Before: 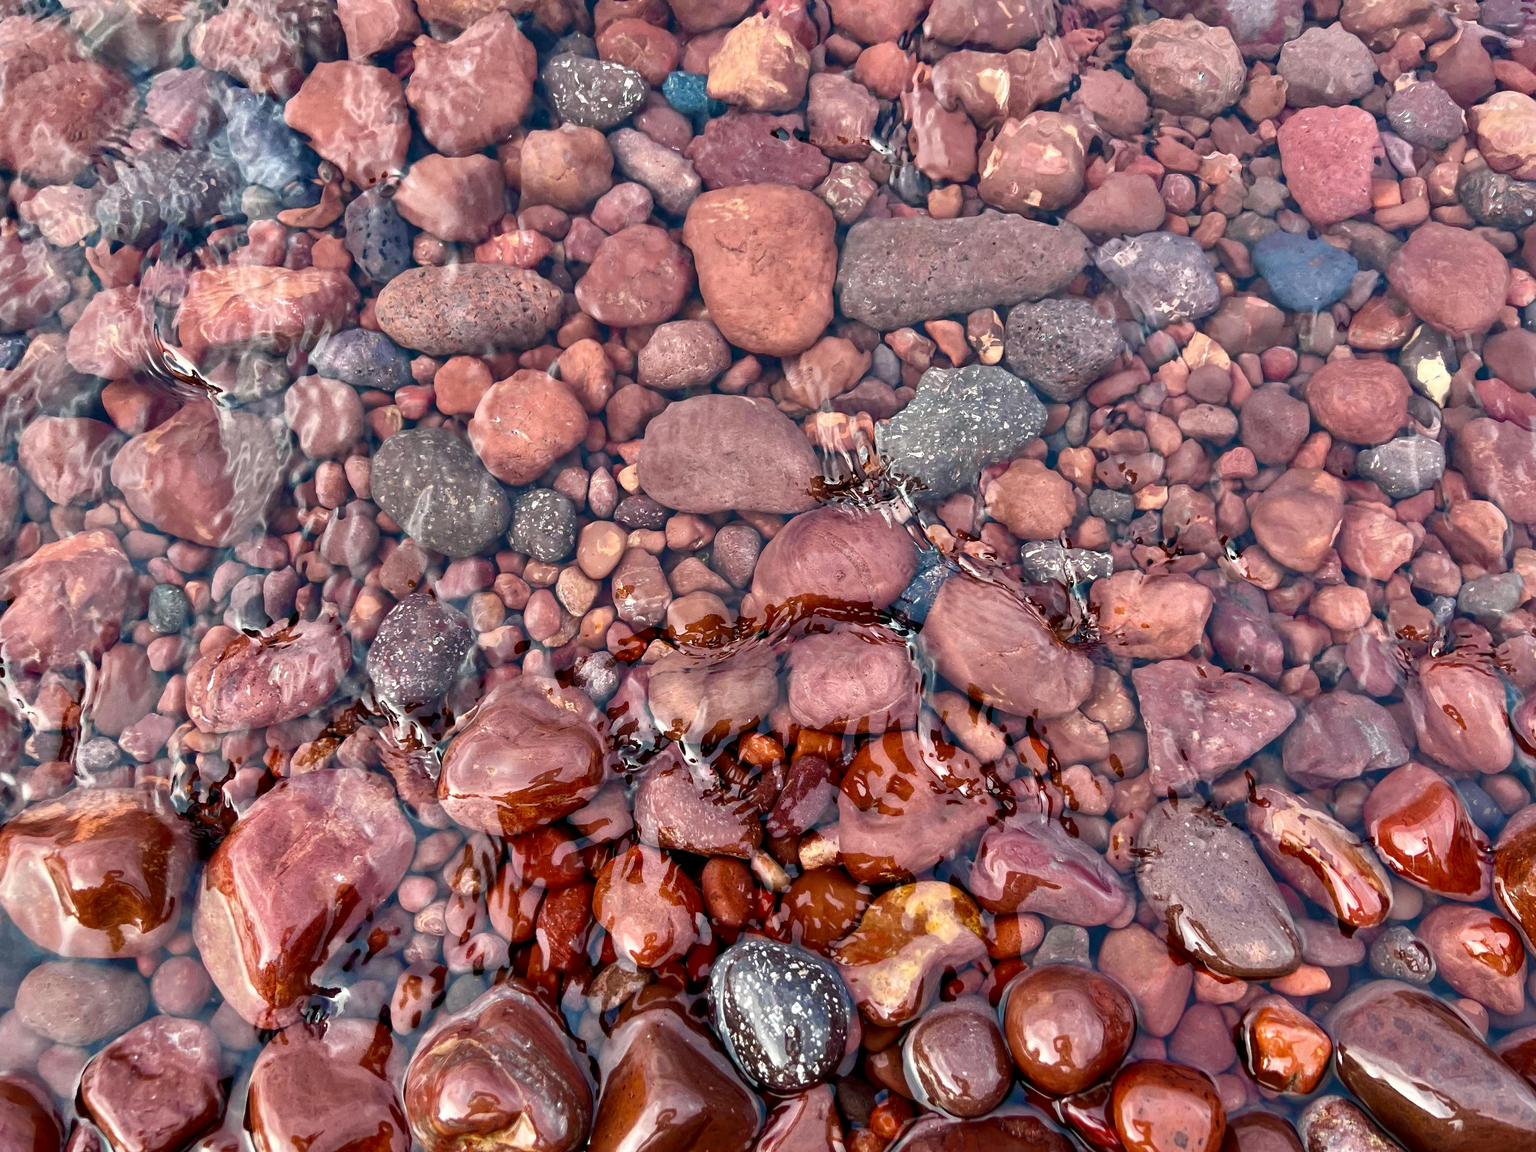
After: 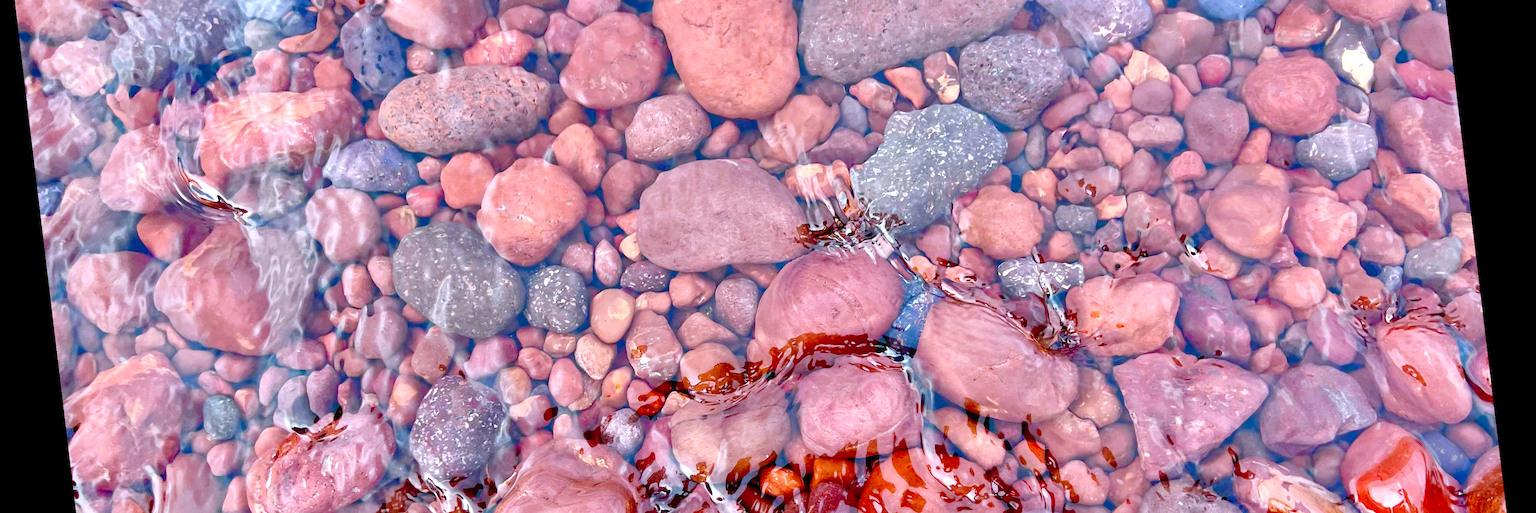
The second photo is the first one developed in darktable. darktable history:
crop and rotate: top 23.84%, bottom 34.294%
levels: levels [0, 0.397, 0.955]
white balance: red 0.967, blue 1.119, emerald 0.756
rotate and perspective: rotation -6.83°, automatic cropping off
